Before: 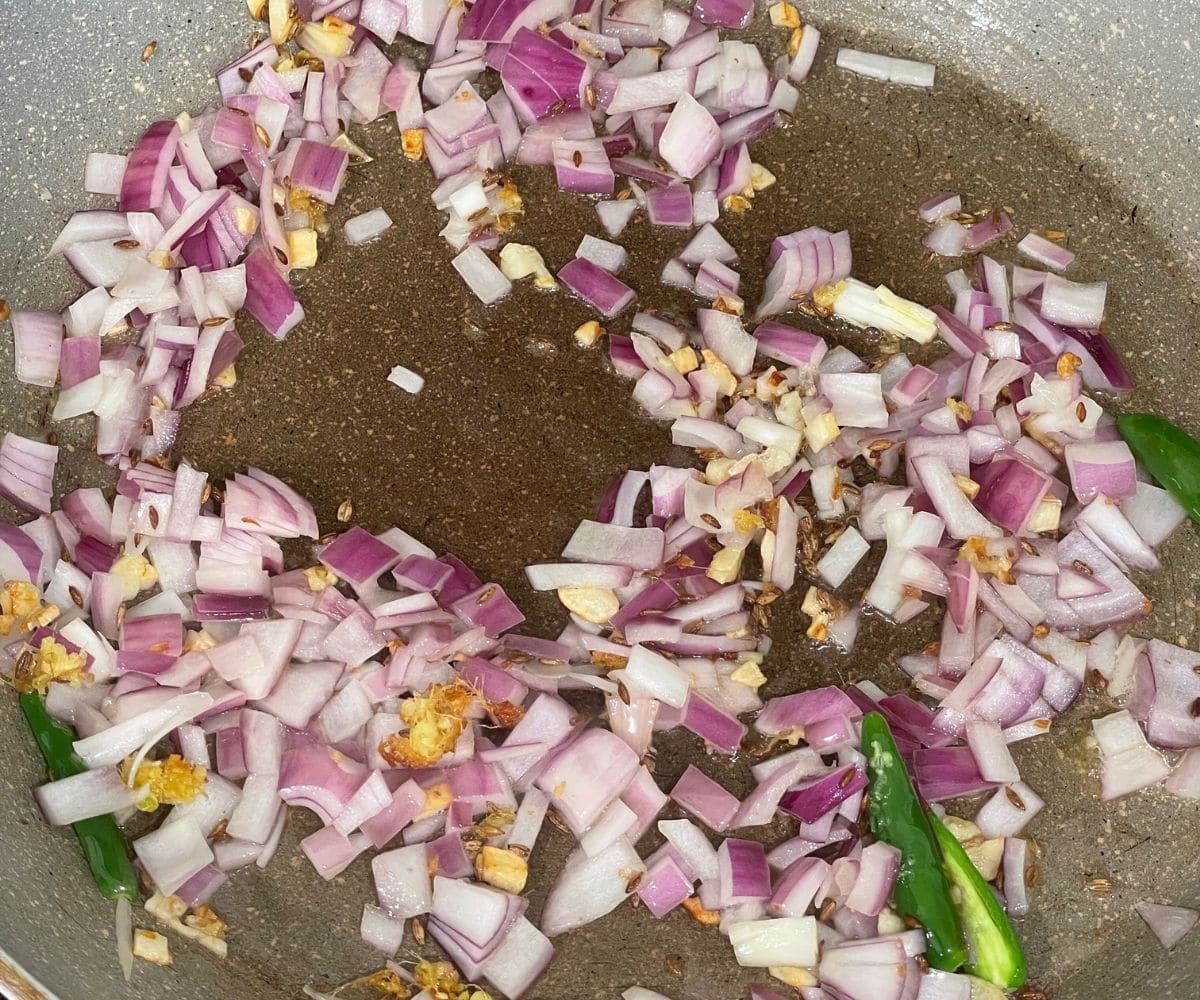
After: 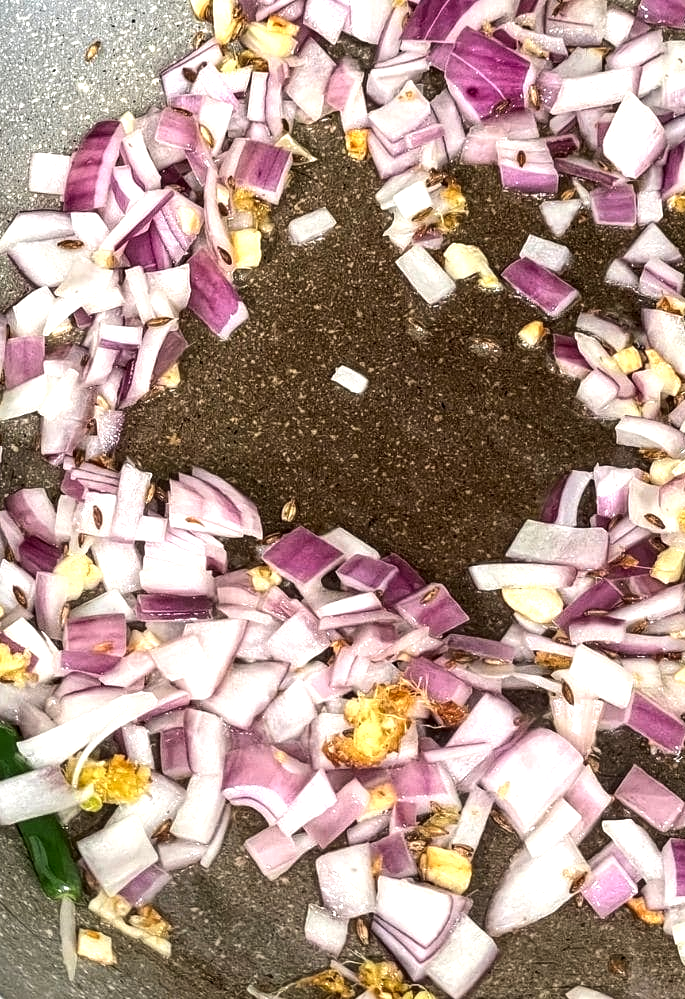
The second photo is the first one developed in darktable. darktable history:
crop: left 4.72%, right 38.195%
tone equalizer: -8 EV -0.783 EV, -7 EV -0.725 EV, -6 EV -0.564 EV, -5 EV -0.362 EV, -3 EV 0.37 EV, -2 EV 0.6 EV, -1 EV 0.686 EV, +0 EV 0.778 EV, edges refinement/feathering 500, mask exposure compensation -1.57 EV, preserve details no
local contrast: detail 142%
